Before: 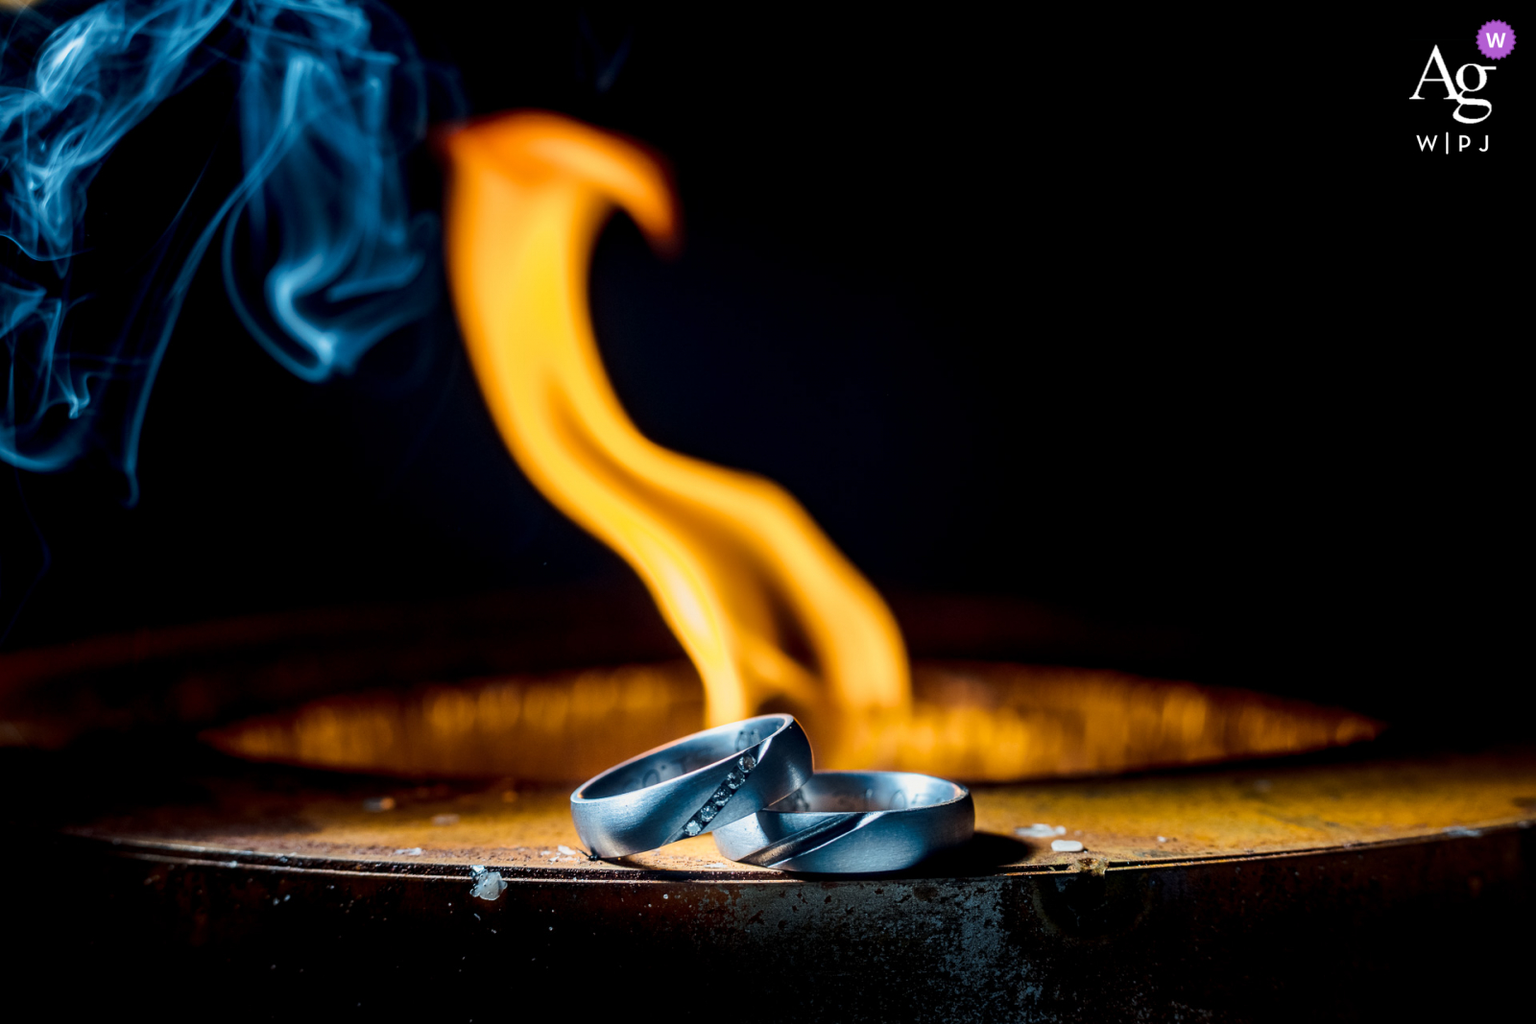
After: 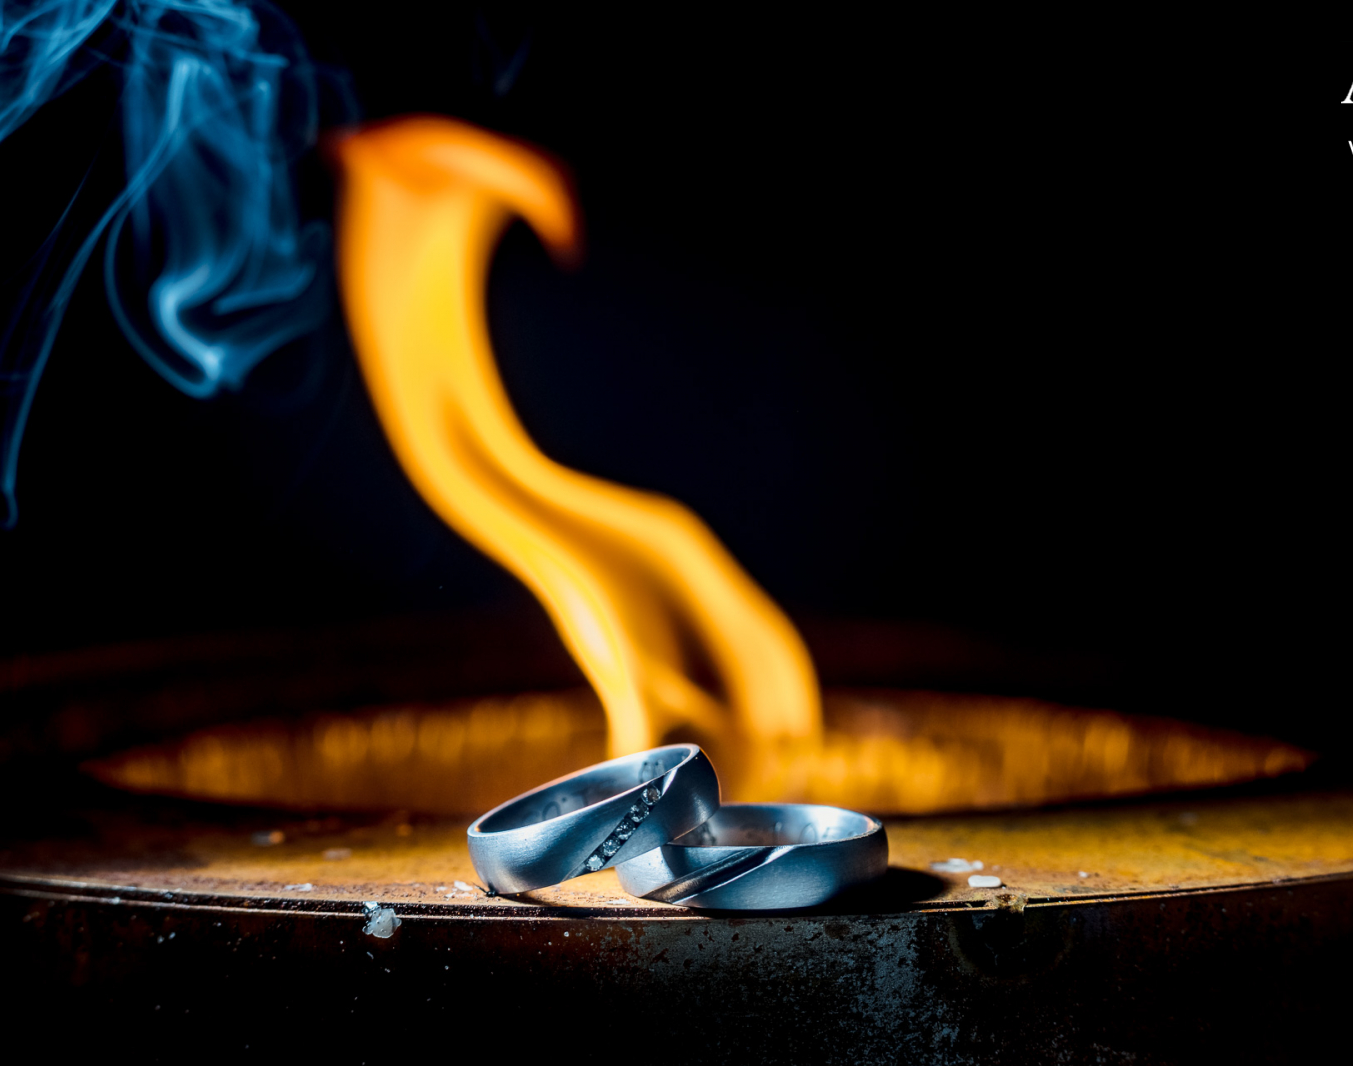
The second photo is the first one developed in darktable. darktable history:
crop: left 7.958%, right 7.444%
